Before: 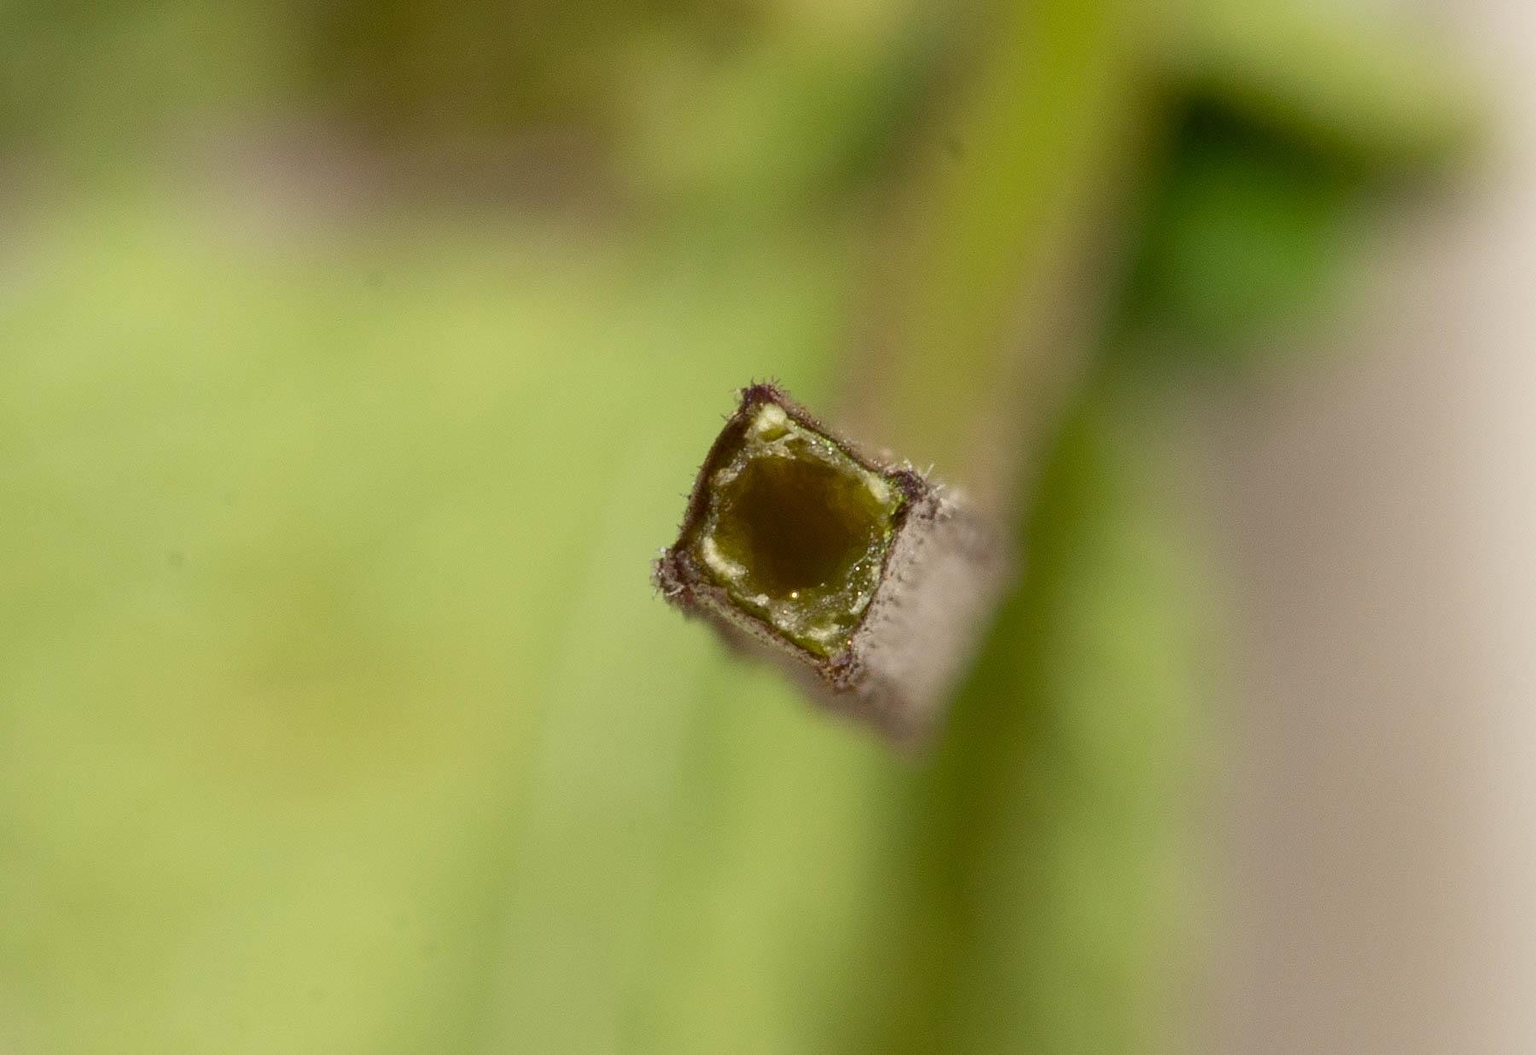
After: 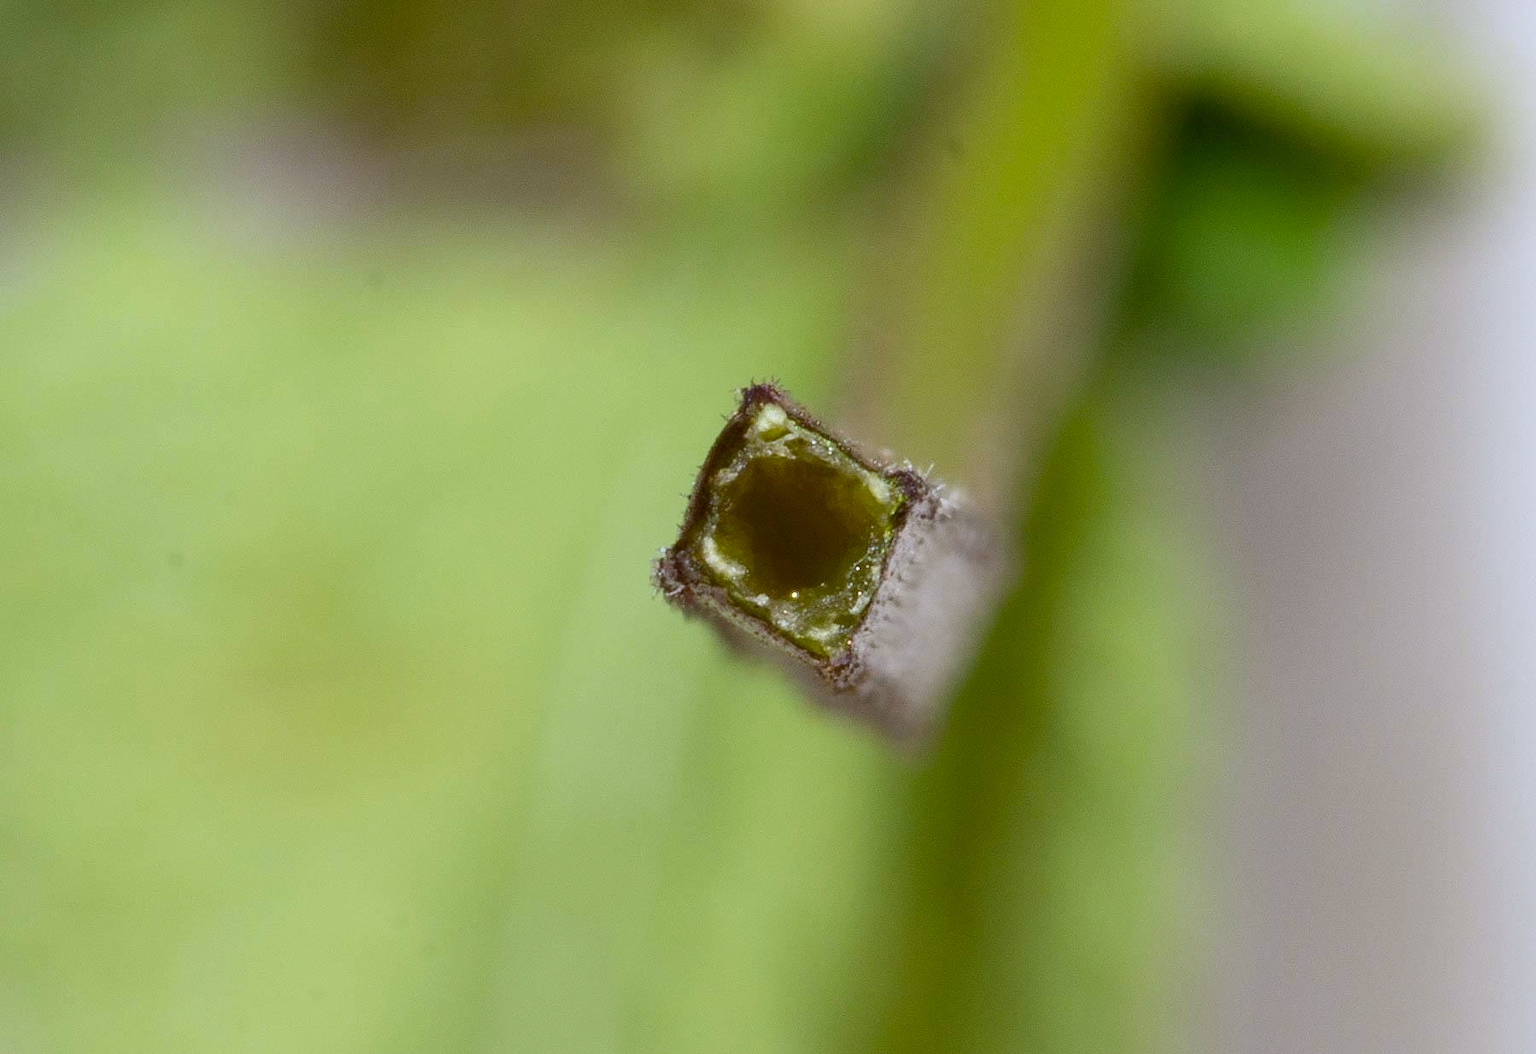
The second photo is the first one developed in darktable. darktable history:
color balance rgb: global vibrance 20%
white balance: red 0.948, green 1.02, blue 1.176
